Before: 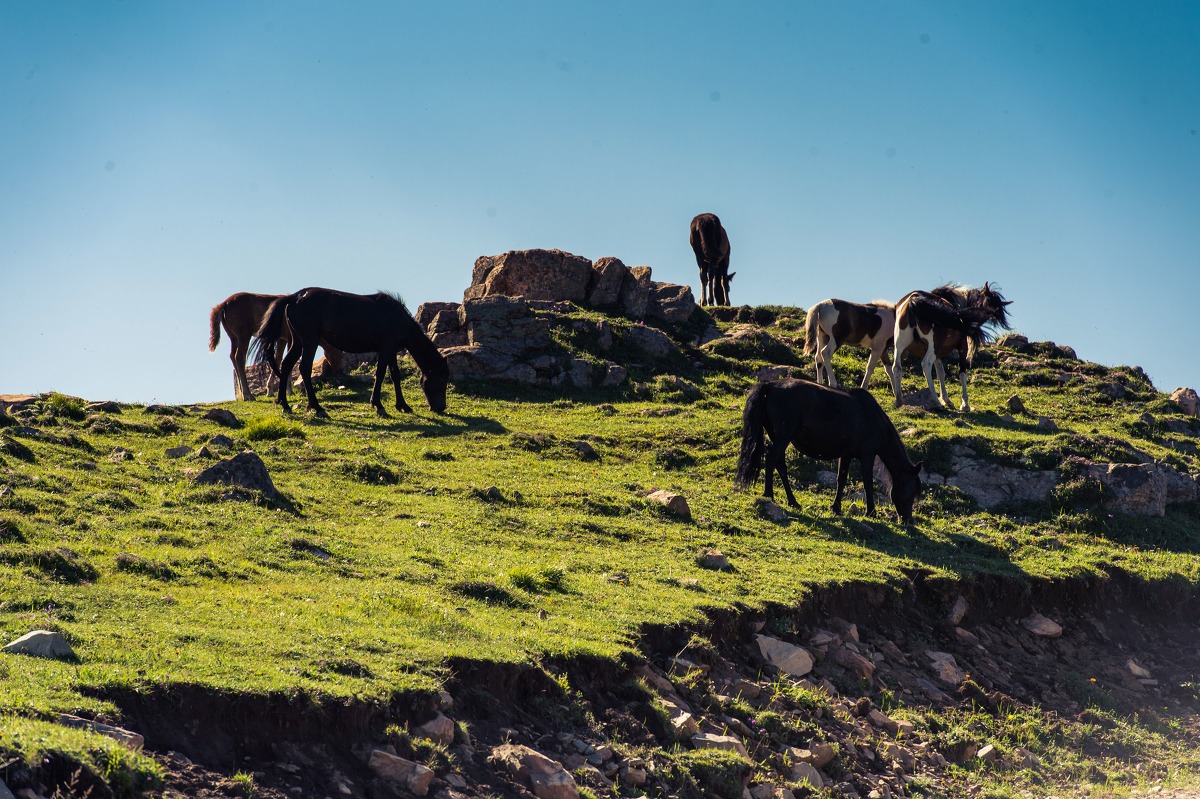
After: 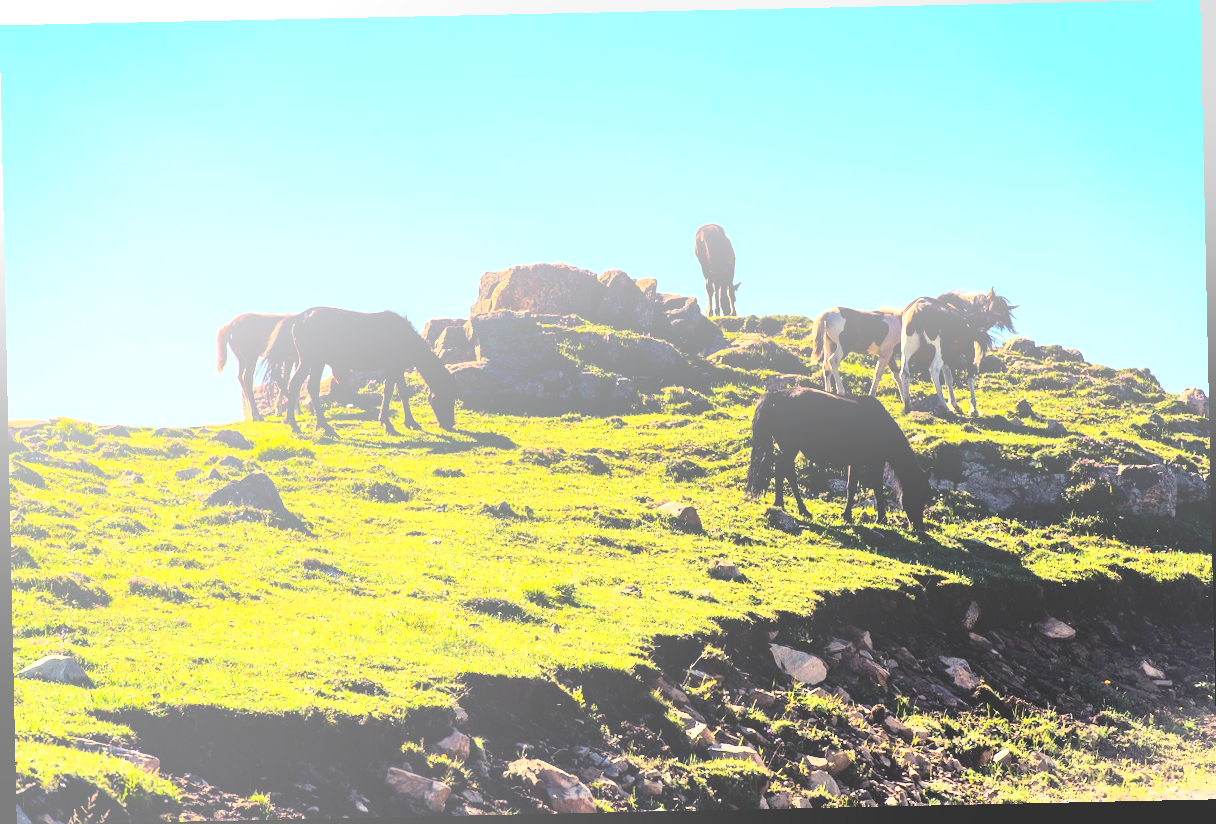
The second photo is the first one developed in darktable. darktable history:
rgb curve: curves: ch0 [(0, 0) (0.21, 0.15) (0.24, 0.21) (0.5, 0.75) (0.75, 0.96) (0.89, 0.99) (1, 1)]; ch1 [(0, 0.02) (0.21, 0.13) (0.25, 0.2) (0.5, 0.67) (0.75, 0.9) (0.89, 0.97) (1, 1)]; ch2 [(0, 0.02) (0.21, 0.13) (0.25, 0.2) (0.5, 0.67) (0.75, 0.9) (0.89, 0.97) (1, 1)], compensate middle gray true
rotate and perspective: rotation -1.24°, automatic cropping off
bloom: size 40%
